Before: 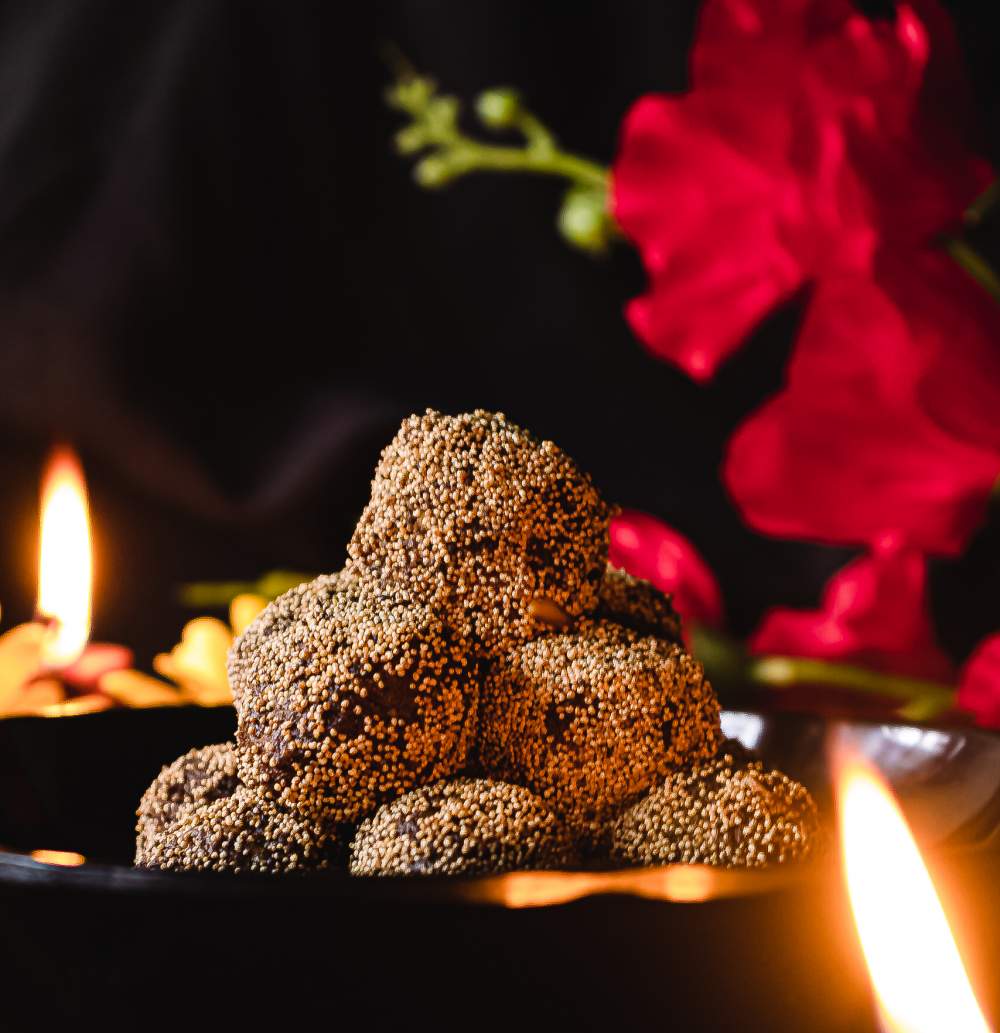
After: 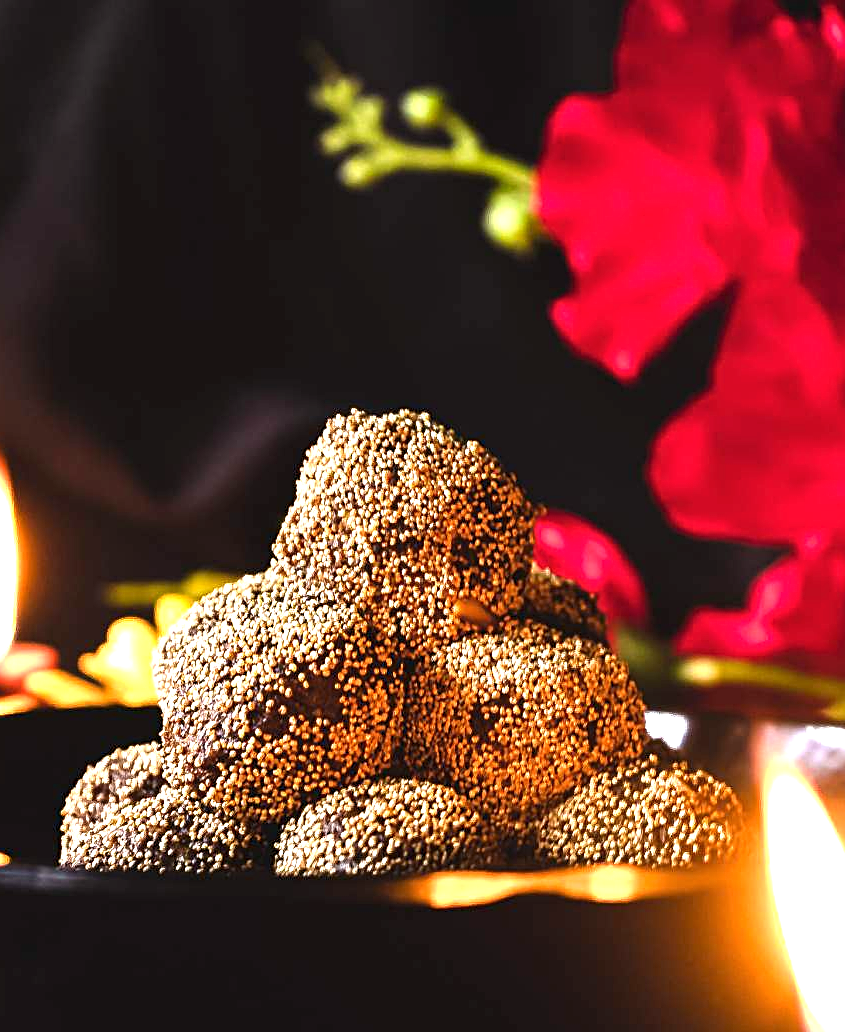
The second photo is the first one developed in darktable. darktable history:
color zones: curves: ch0 [(0.068, 0.464) (0.25, 0.5) (0.48, 0.508) (0.75, 0.536) (0.886, 0.476) (0.967, 0.456)]; ch1 [(0.066, 0.456) (0.25, 0.5) (0.616, 0.508) (0.746, 0.56) (0.934, 0.444)]
exposure: exposure 1.069 EV, compensate highlight preservation false
levels: levels [0, 0.476, 0.951]
crop: left 7.567%, right 7.843%
sharpen: on, module defaults
